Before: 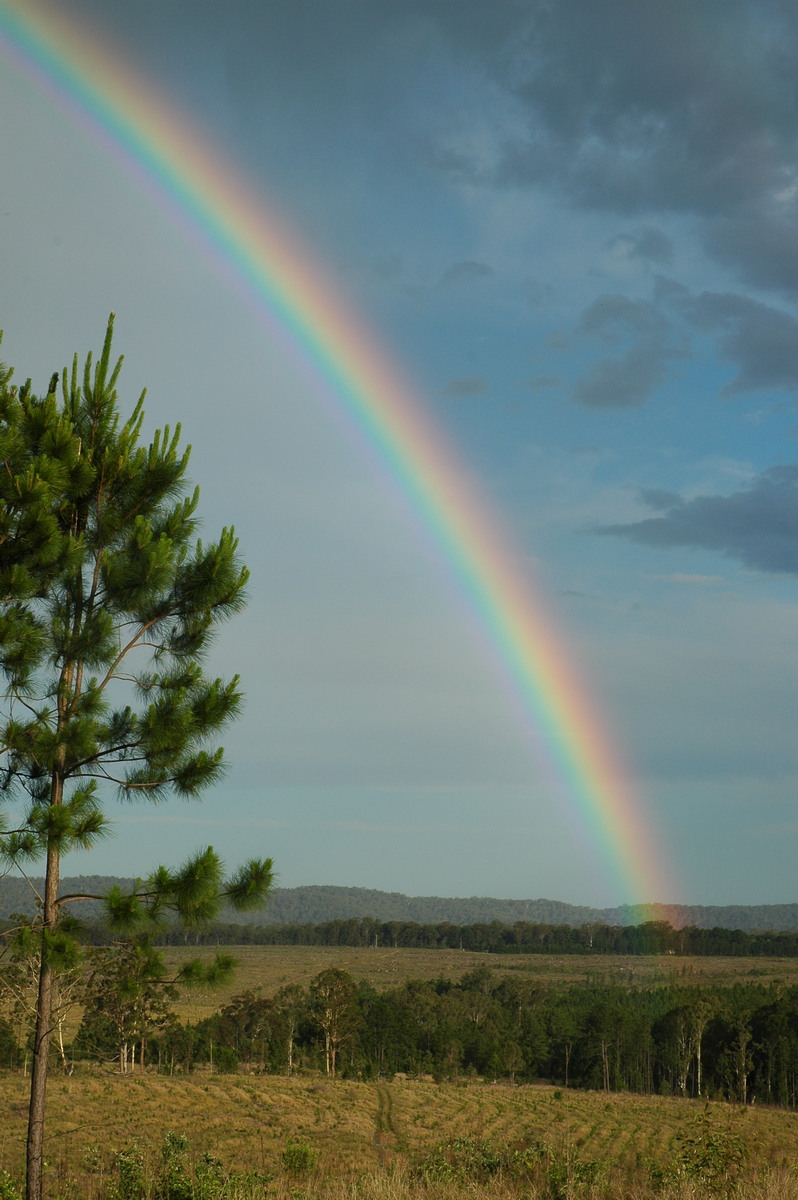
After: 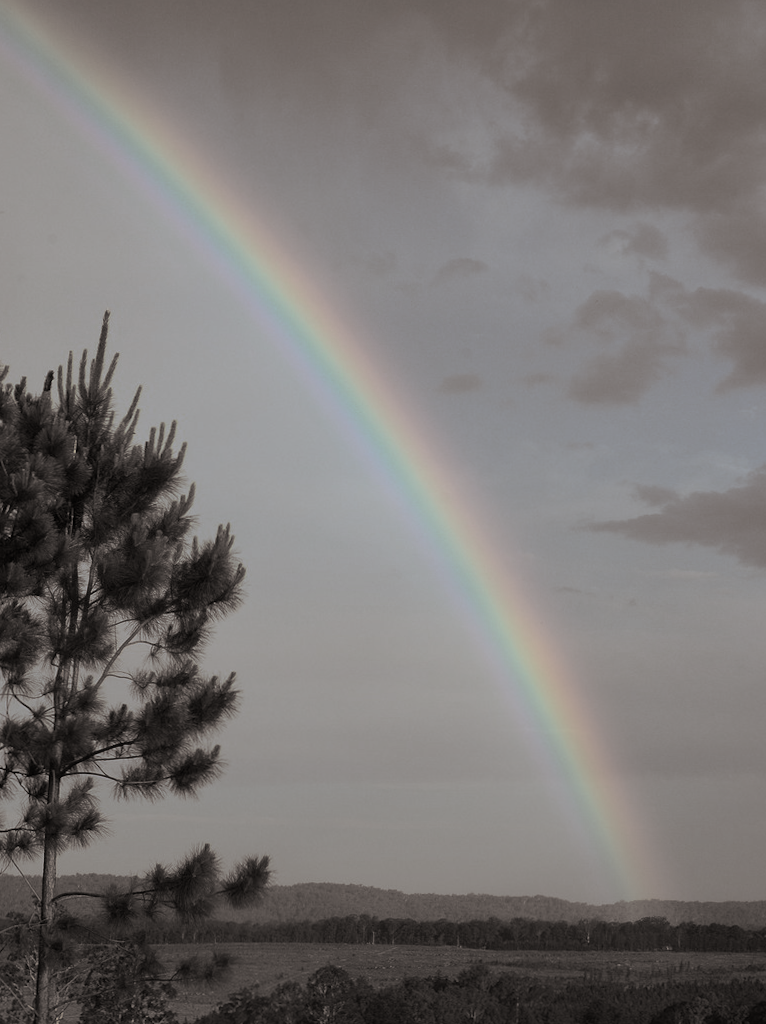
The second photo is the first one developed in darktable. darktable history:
crop and rotate: angle 0.2°, left 0.275%, right 3.127%, bottom 14.18%
white balance: red 0.98, blue 1.034
graduated density: rotation -180°, offset 24.95
split-toning: shadows › hue 26°, shadows › saturation 0.09, highlights › hue 40°, highlights › saturation 0.18, balance -63, compress 0%
